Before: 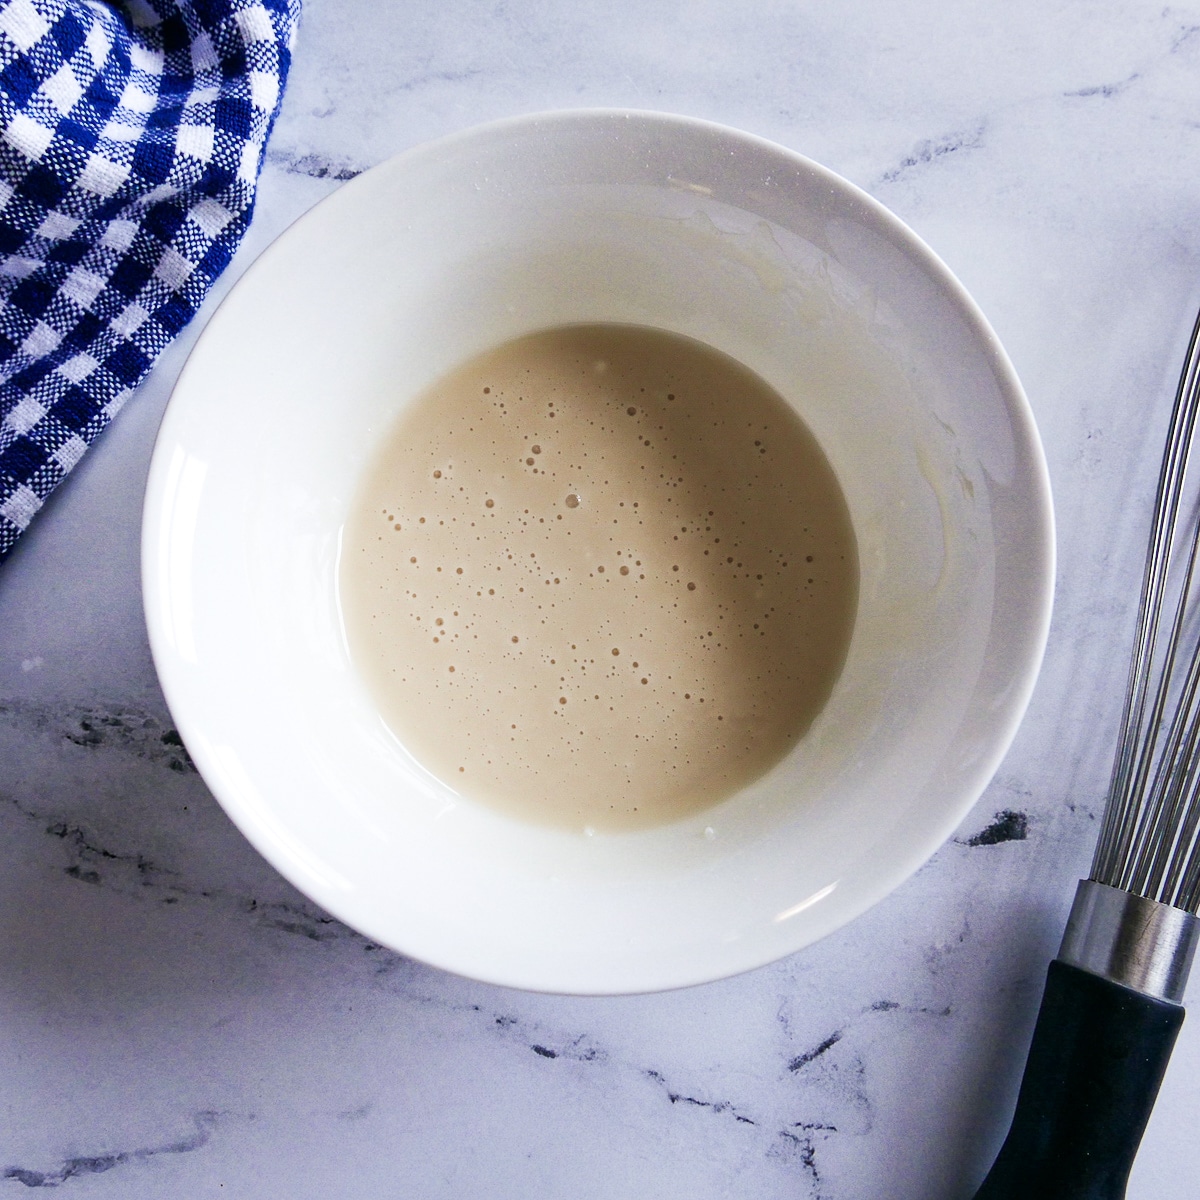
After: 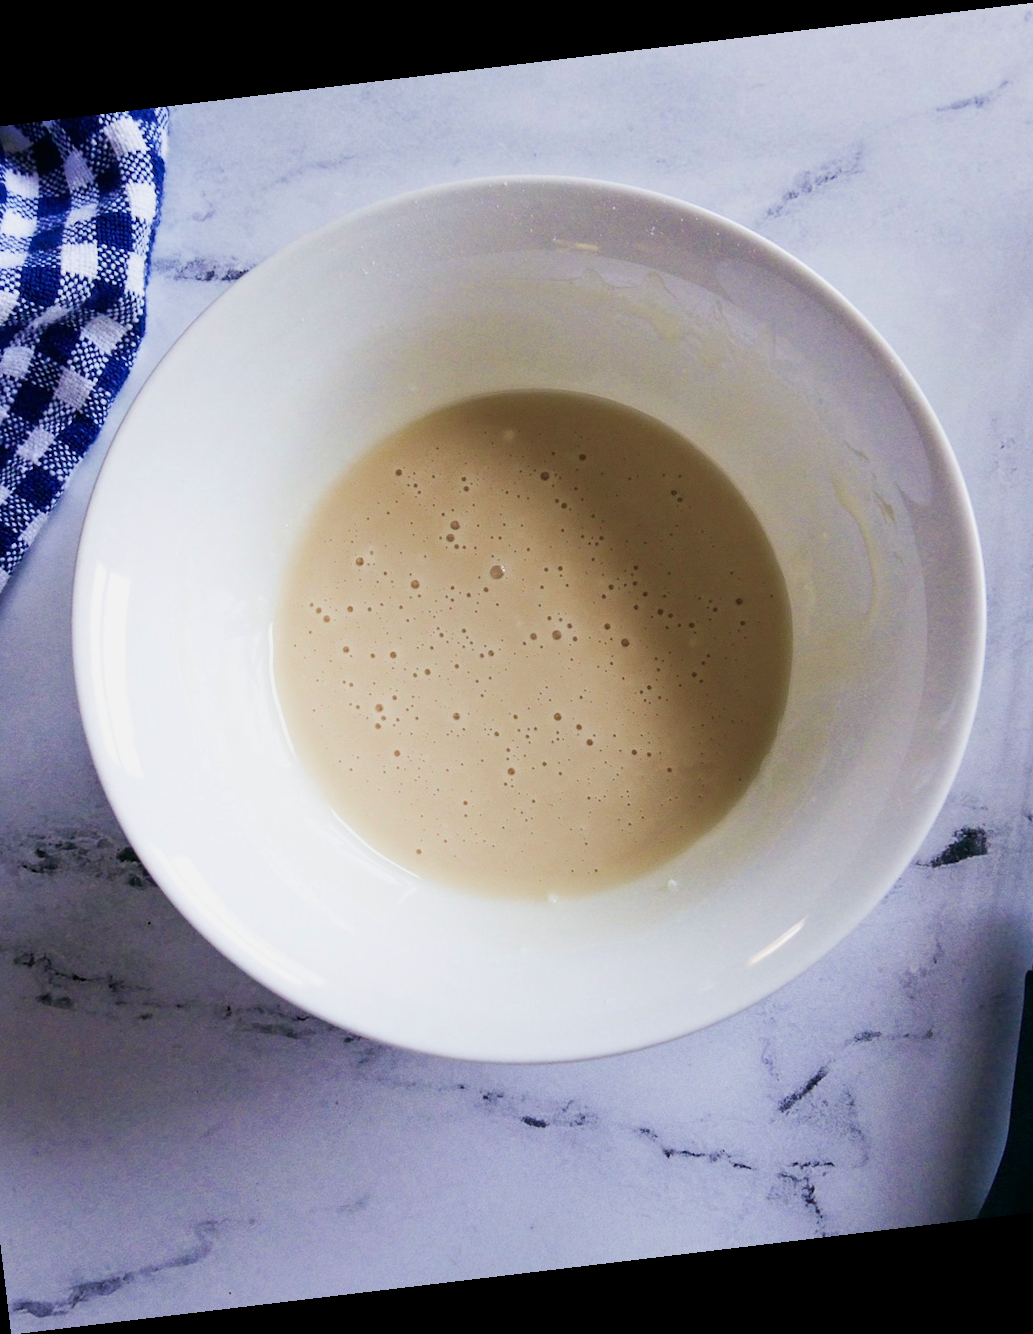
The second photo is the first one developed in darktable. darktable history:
rotate and perspective: rotation -6.83°, automatic cropping off
velvia: on, module defaults
crop: left 9.88%, right 12.664%
exposure: exposure -0.177 EV, compensate highlight preservation false
